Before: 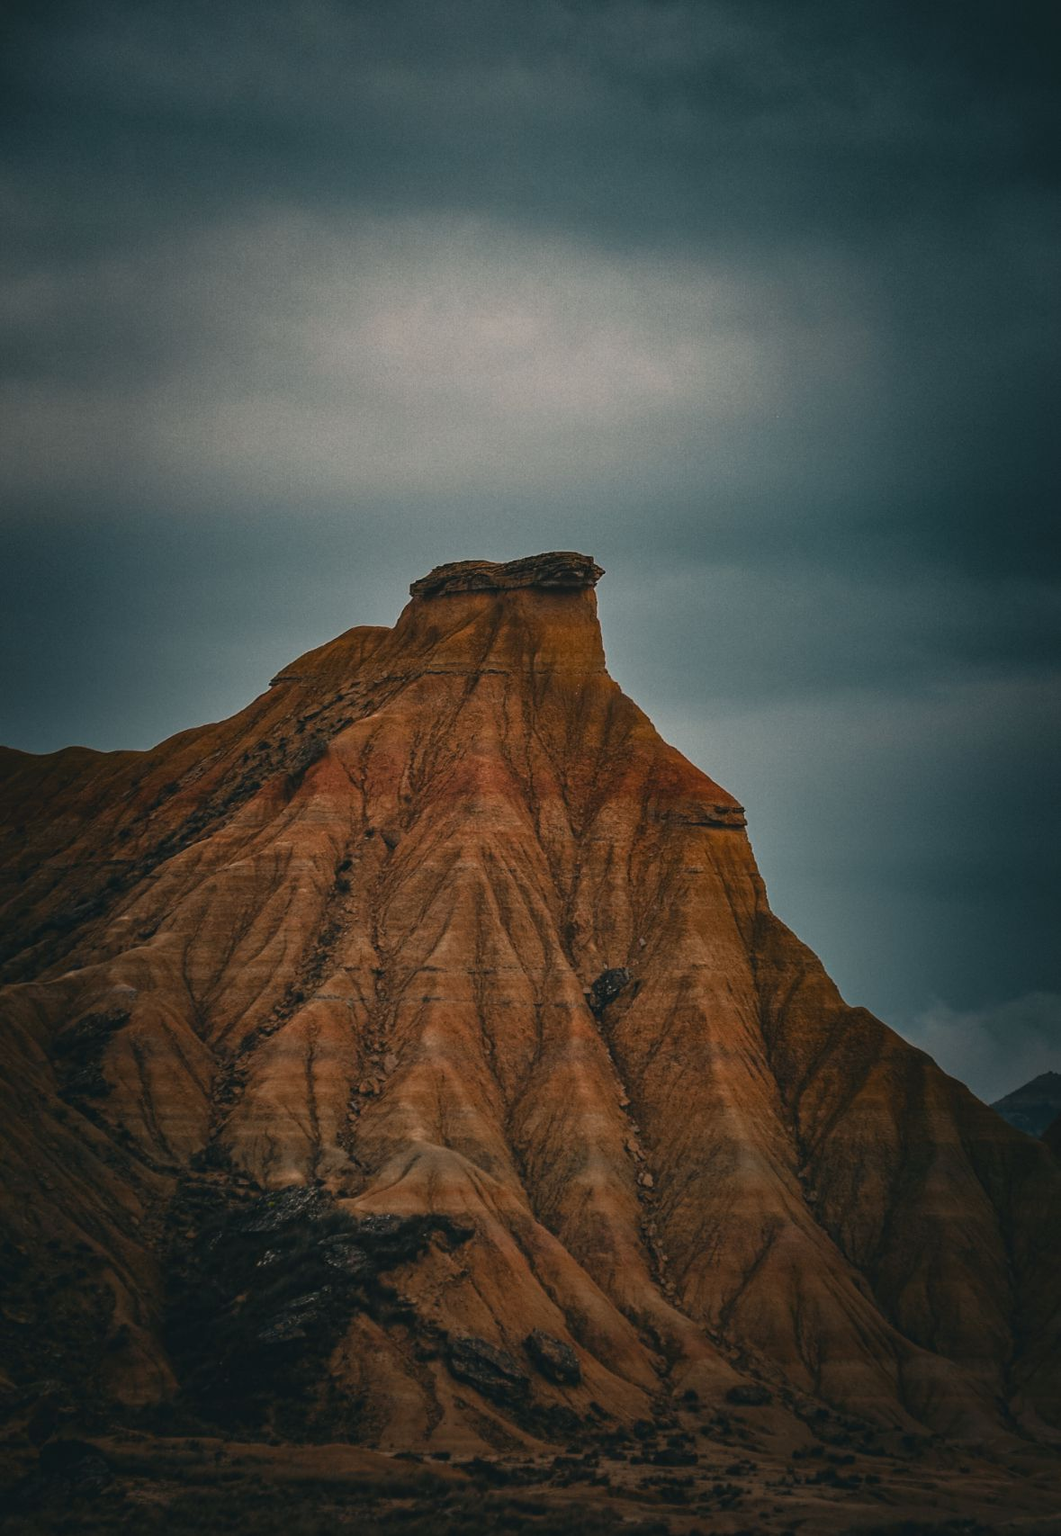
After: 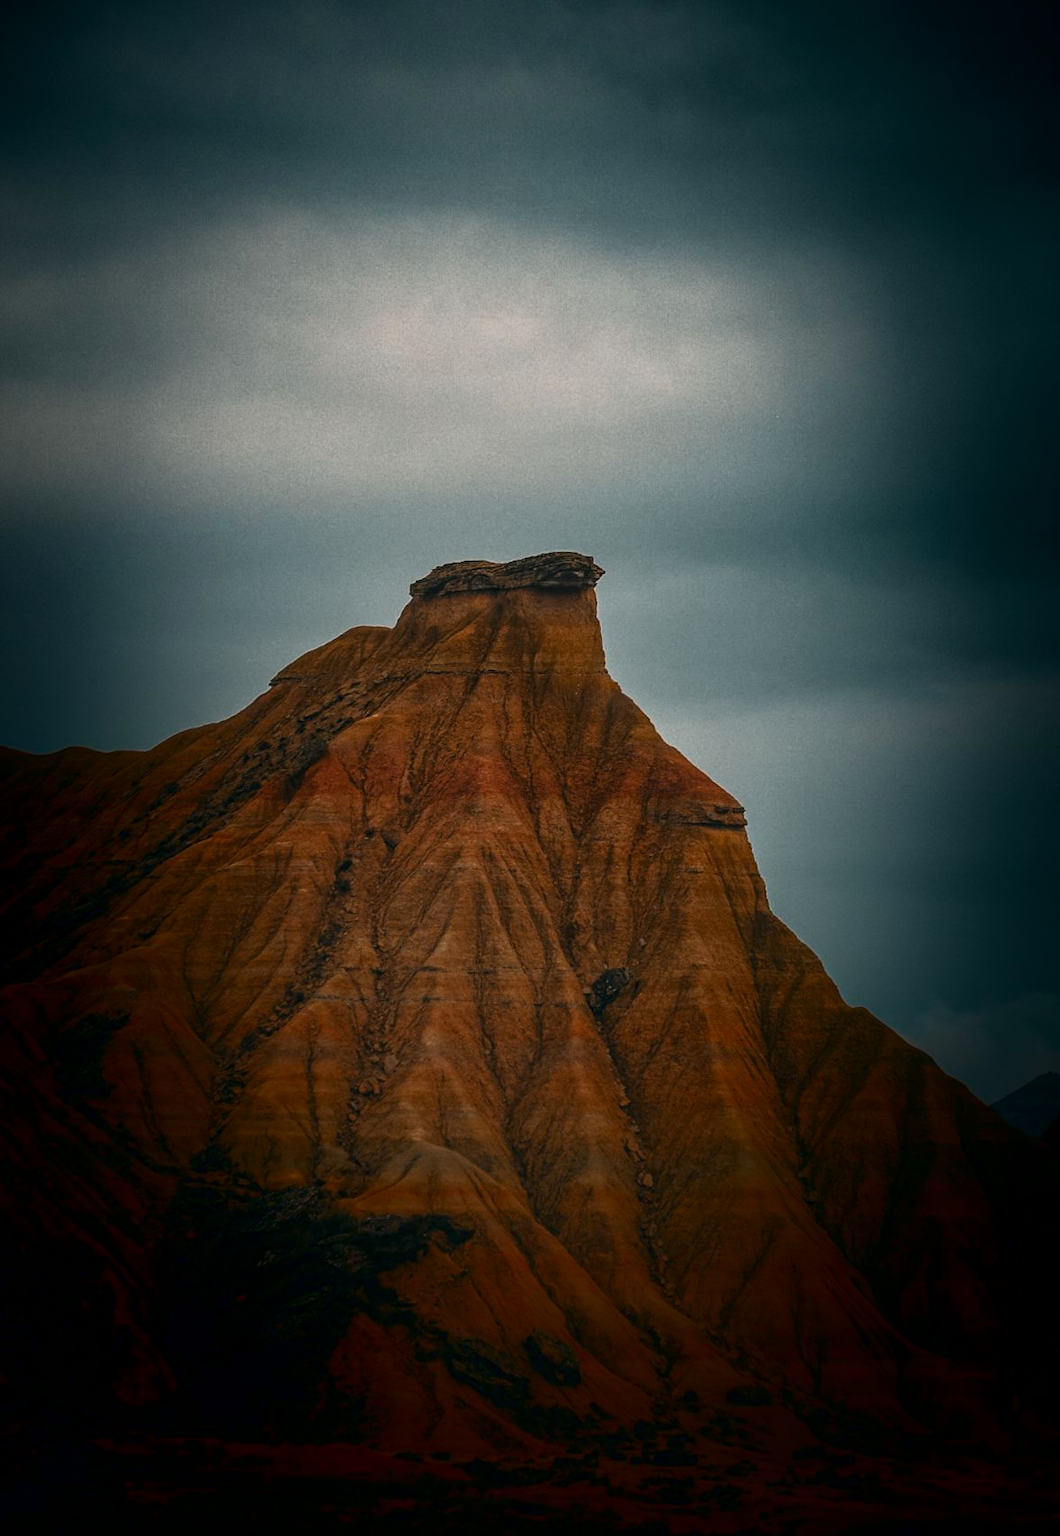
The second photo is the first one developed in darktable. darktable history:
exposure: exposure 0.201 EV, compensate exposure bias true, compensate highlight preservation false
shadows and highlights: shadows -87.1, highlights -35.53, soften with gaussian
local contrast: detail 130%
